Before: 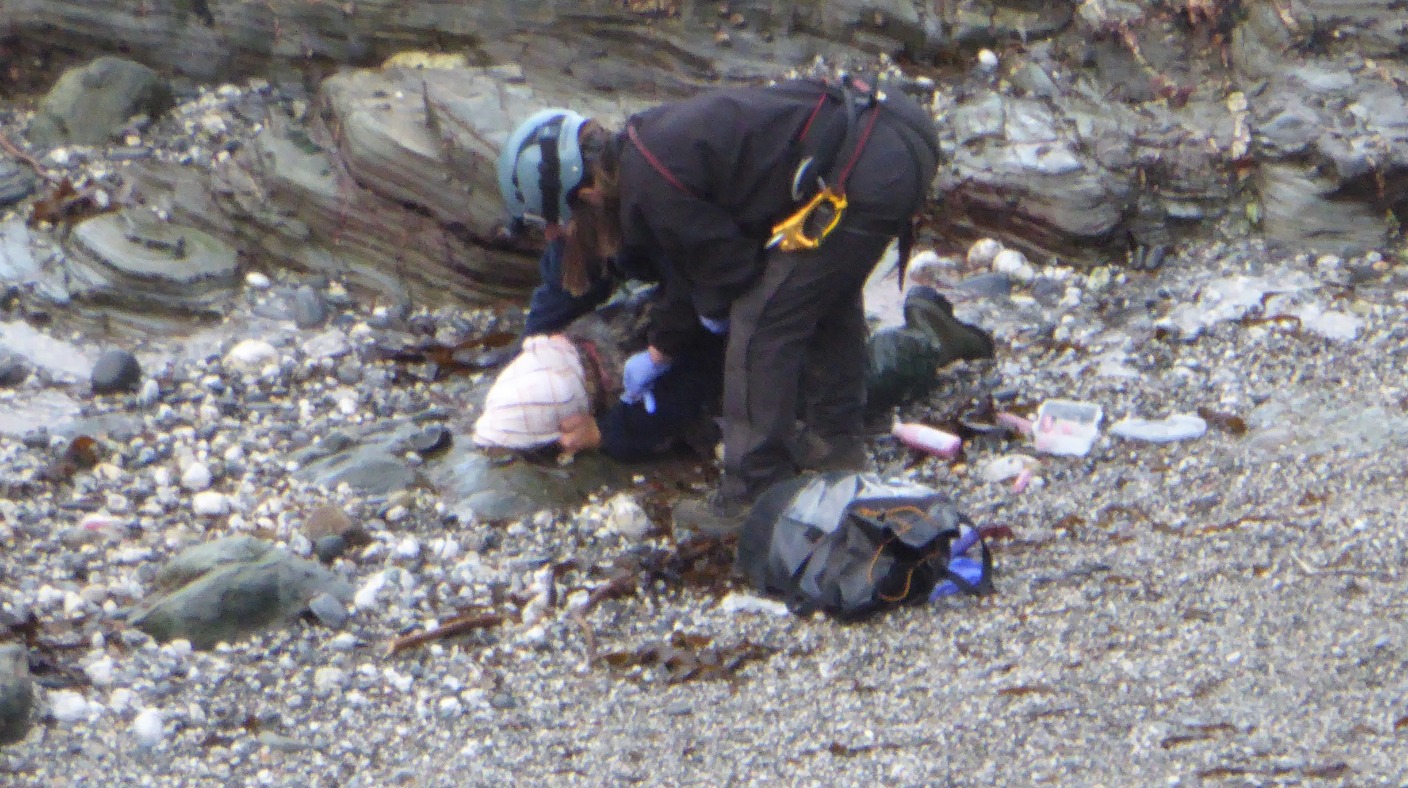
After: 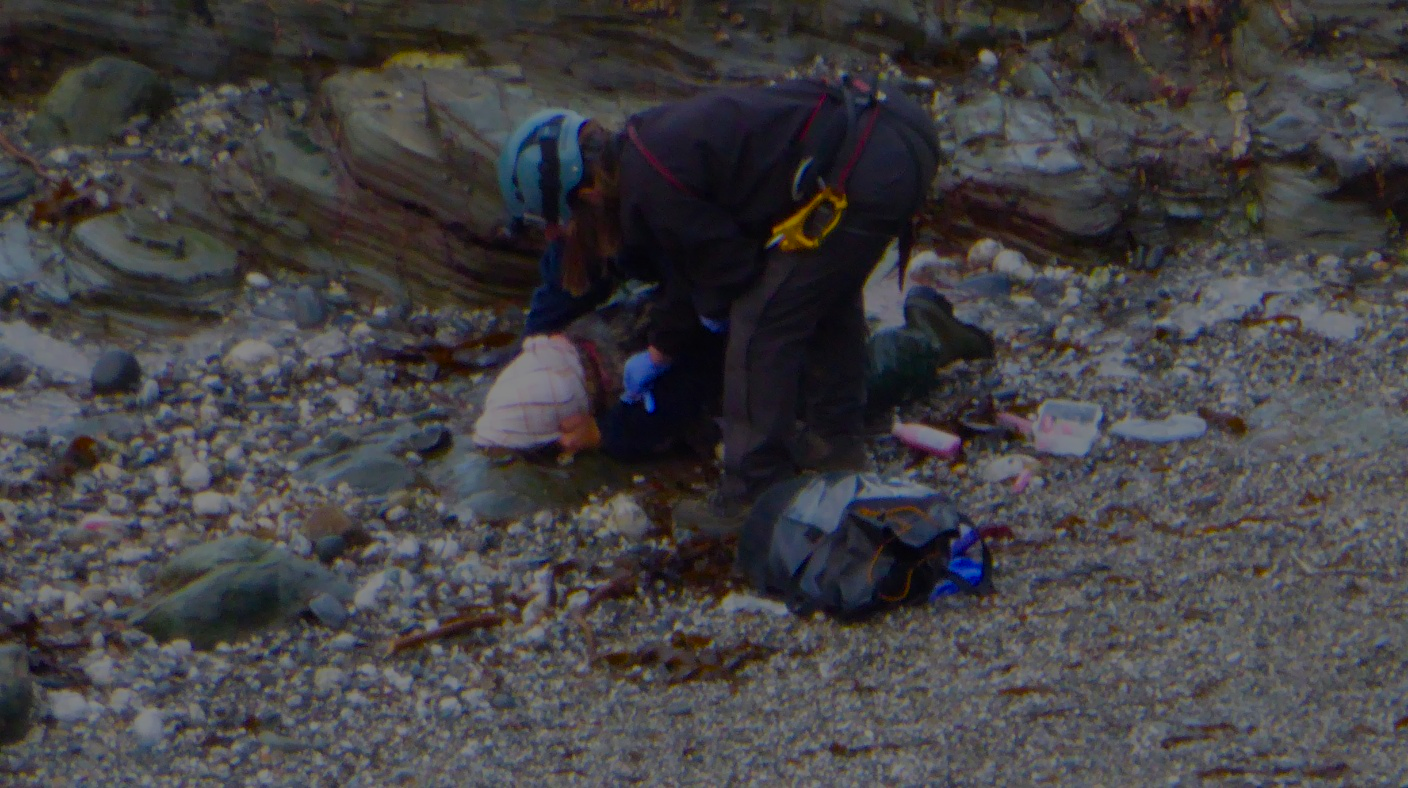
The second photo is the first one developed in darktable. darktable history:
color balance rgb: linear chroma grading › shadows 10.339%, linear chroma grading › highlights 9.419%, linear chroma grading › global chroma 15.001%, linear chroma grading › mid-tones 14.723%, perceptual saturation grading › global saturation 20%, perceptual saturation grading › highlights -25.724%, perceptual saturation grading › shadows 50.196%, global vibrance 9.68%
exposure: exposure -2.038 EV, compensate highlight preservation false
